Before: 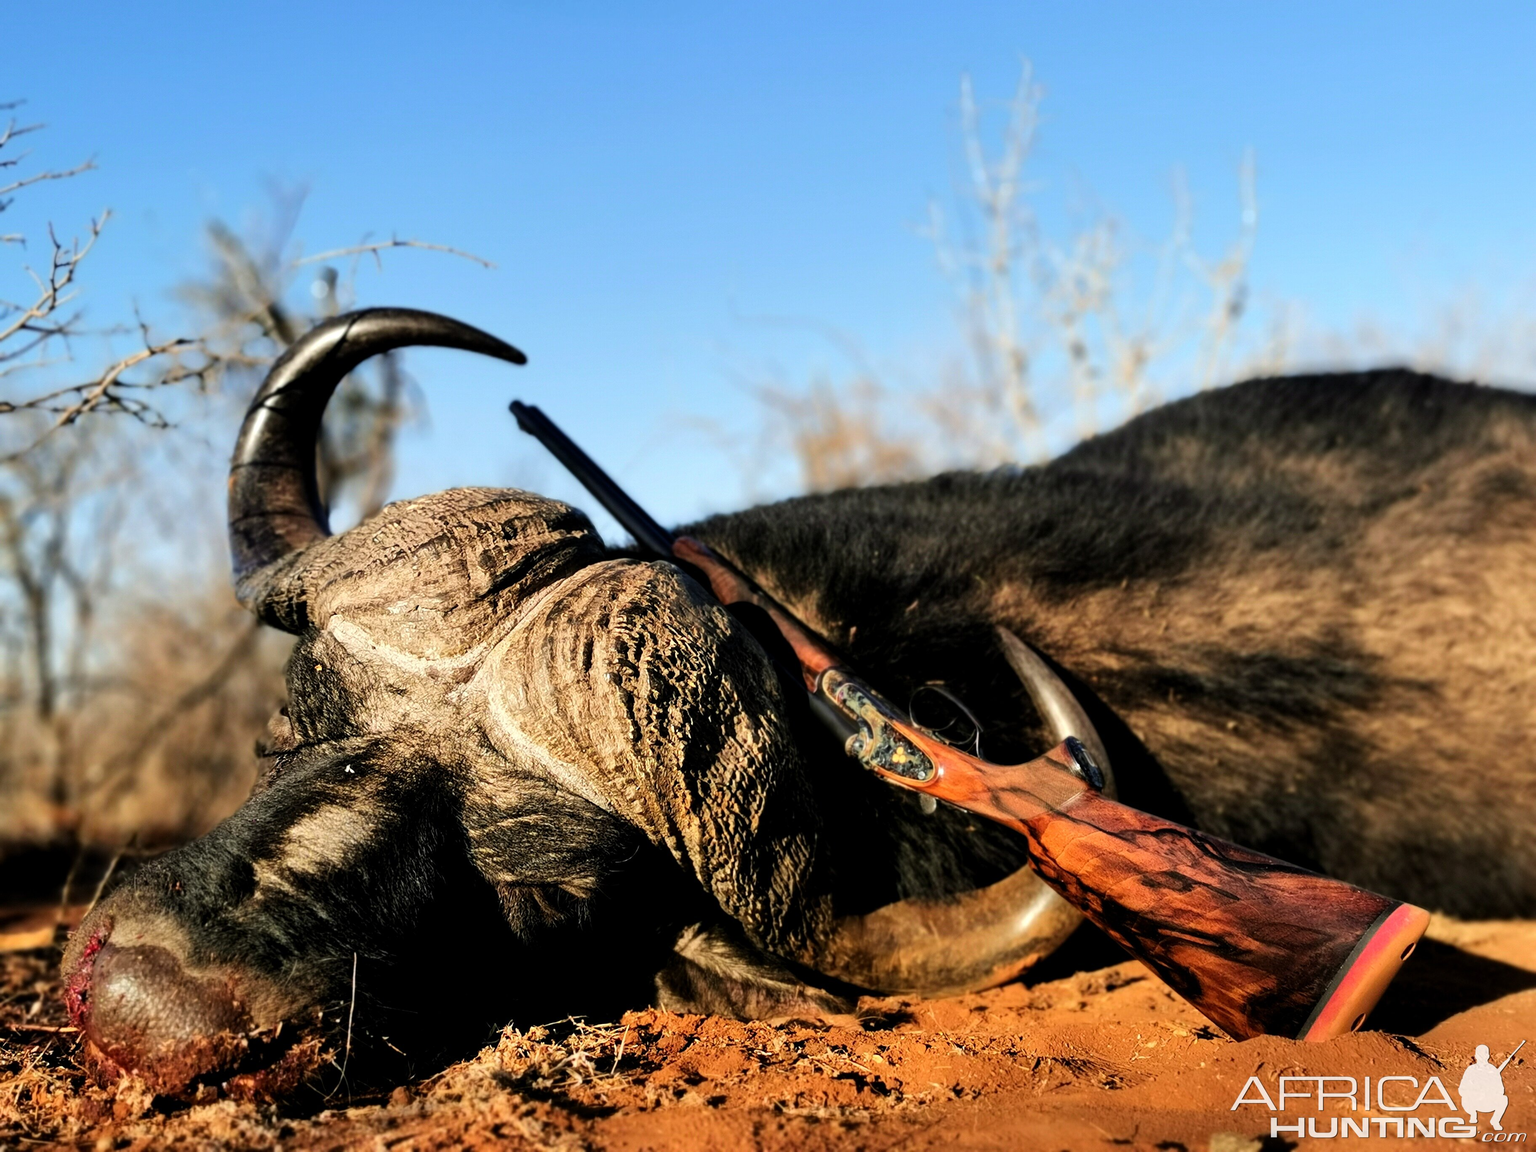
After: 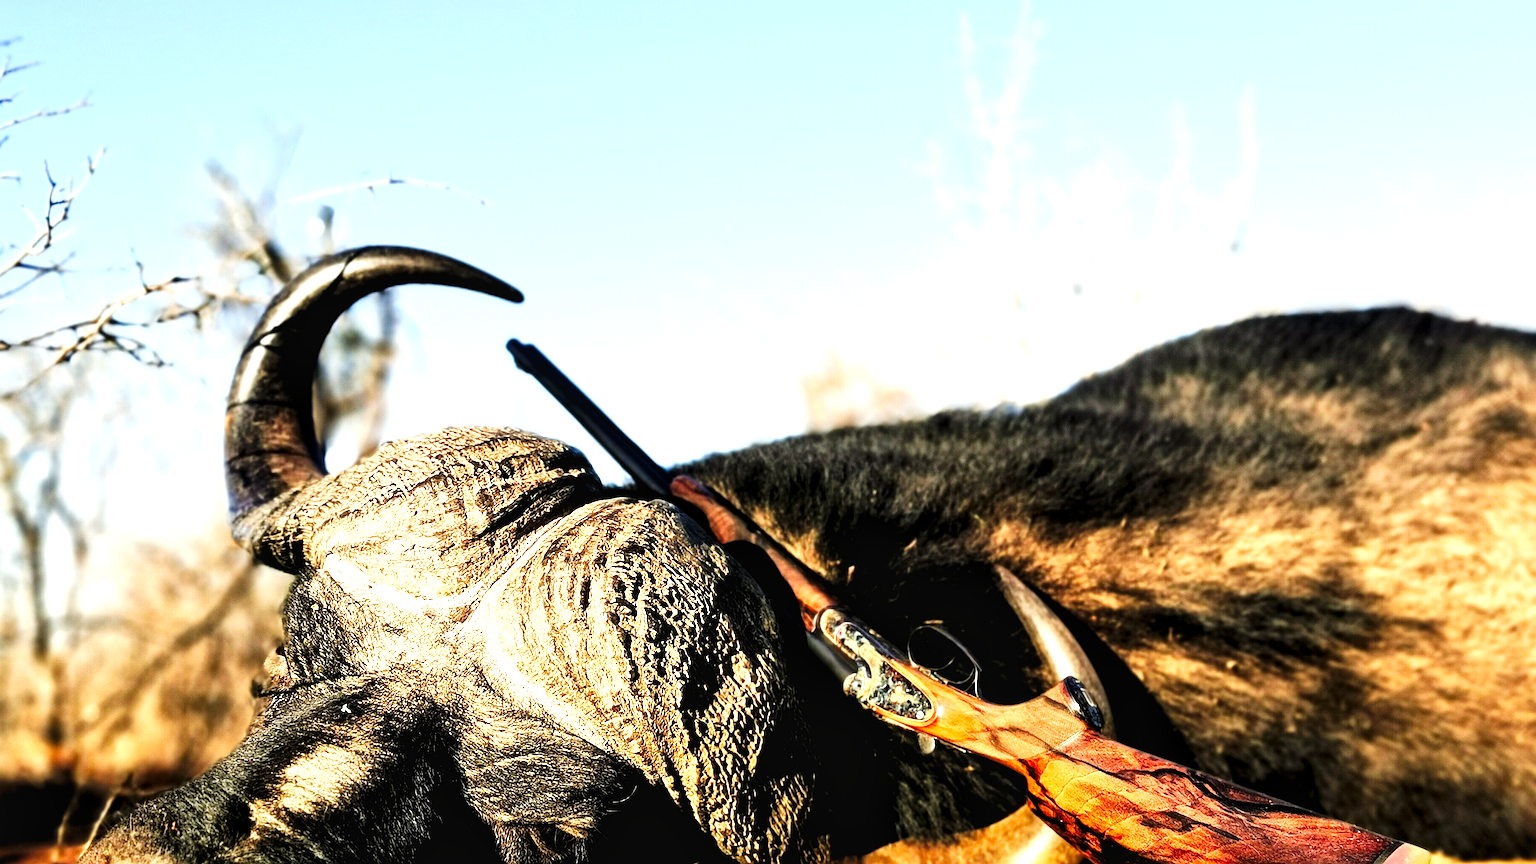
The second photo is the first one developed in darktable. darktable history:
crop: left 0.348%, top 5.514%, bottom 19.73%
exposure: black level correction 0, exposure 1.199 EV, compensate highlight preservation false
sharpen: radius 1.403, amount 1.264, threshold 0.628
tone curve: curves: ch0 [(0, 0) (0.003, 0.025) (0.011, 0.025) (0.025, 0.025) (0.044, 0.026) (0.069, 0.033) (0.1, 0.053) (0.136, 0.078) (0.177, 0.108) (0.224, 0.153) (0.277, 0.213) (0.335, 0.286) (0.399, 0.372) (0.468, 0.467) (0.543, 0.565) (0.623, 0.675) (0.709, 0.775) (0.801, 0.863) (0.898, 0.936) (1, 1)], preserve colors none
local contrast: mode bilateral grid, contrast 21, coarseness 50, detail 141%, midtone range 0.2
color correction: highlights b* 2.93
